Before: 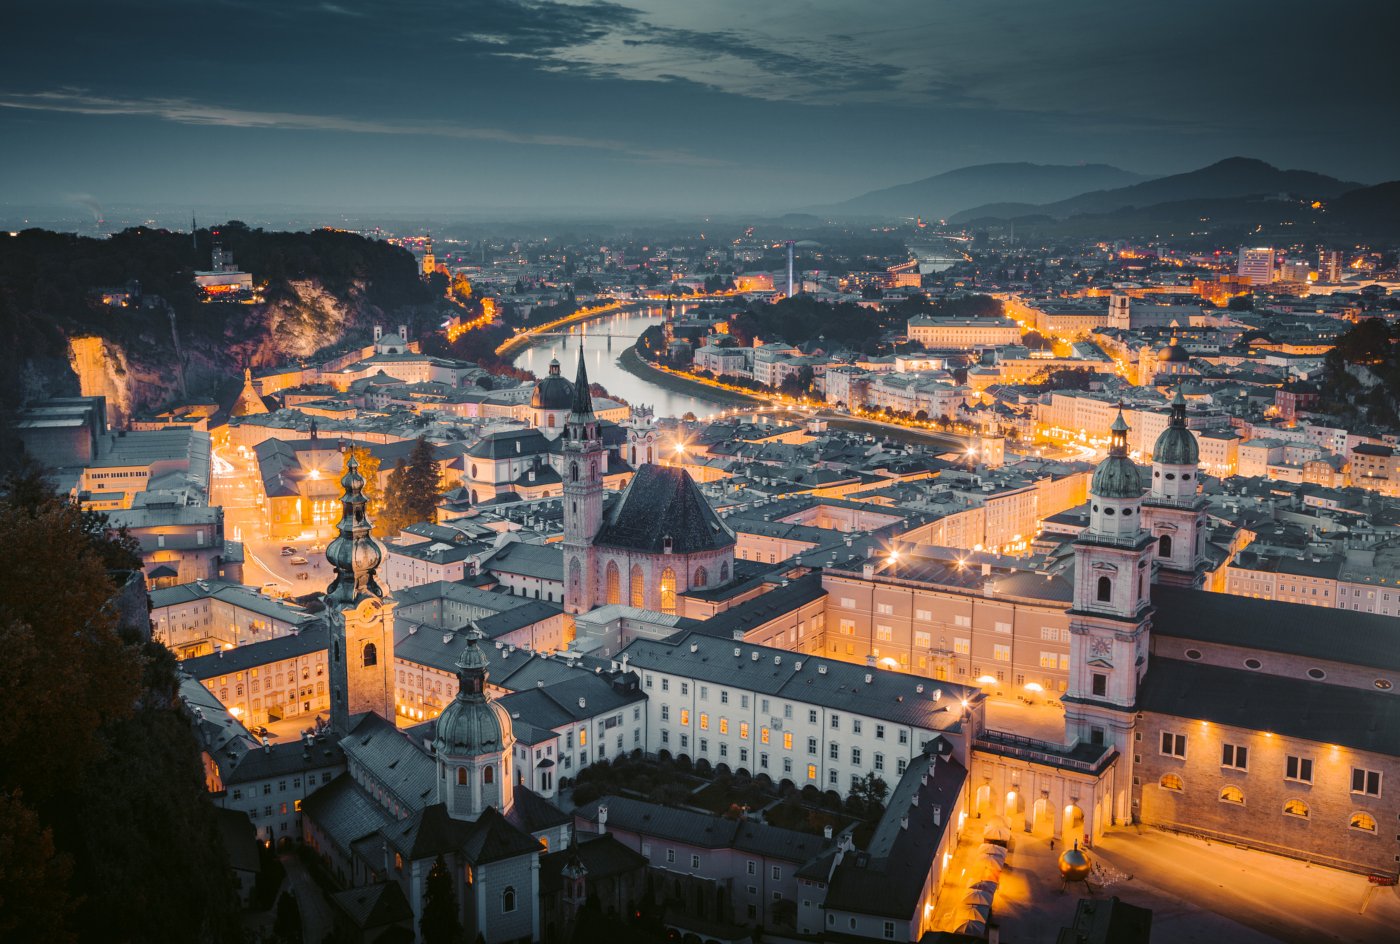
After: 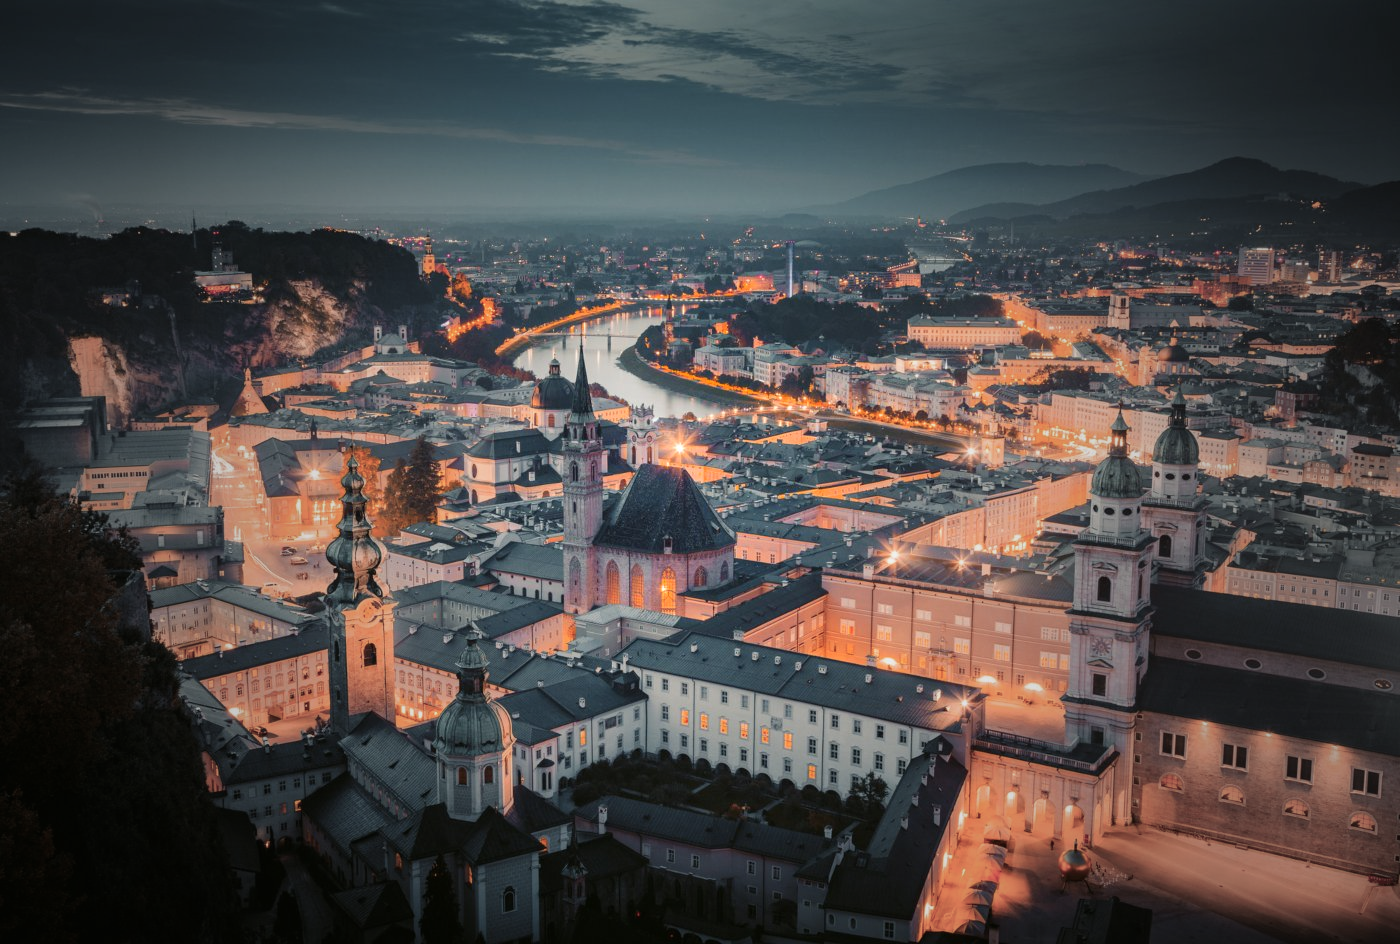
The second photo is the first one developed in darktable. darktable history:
vignetting: fall-off start 16.8%, fall-off radius 101.11%, width/height ratio 0.722
color zones: curves: ch1 [(0.235, 0.558) (0.75, 0.5)]; ch2 [(0.25, 0.462) (0.749, 0.457)]
